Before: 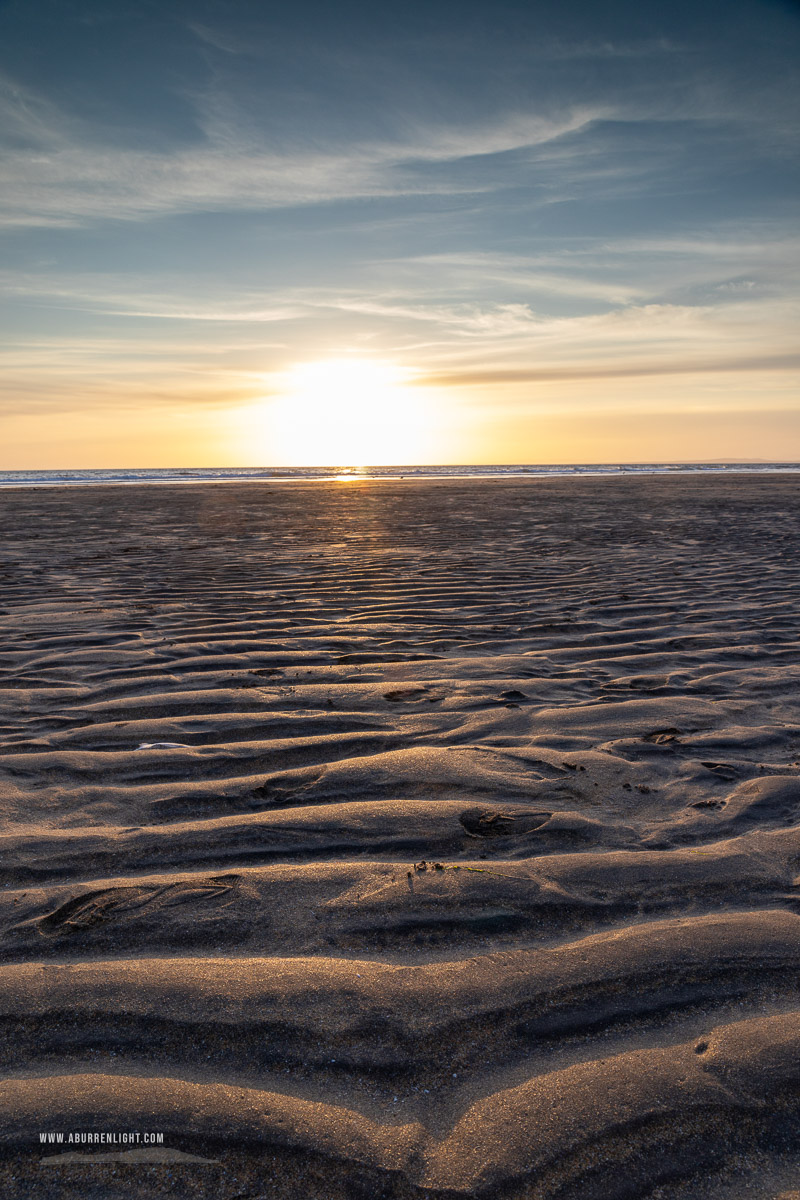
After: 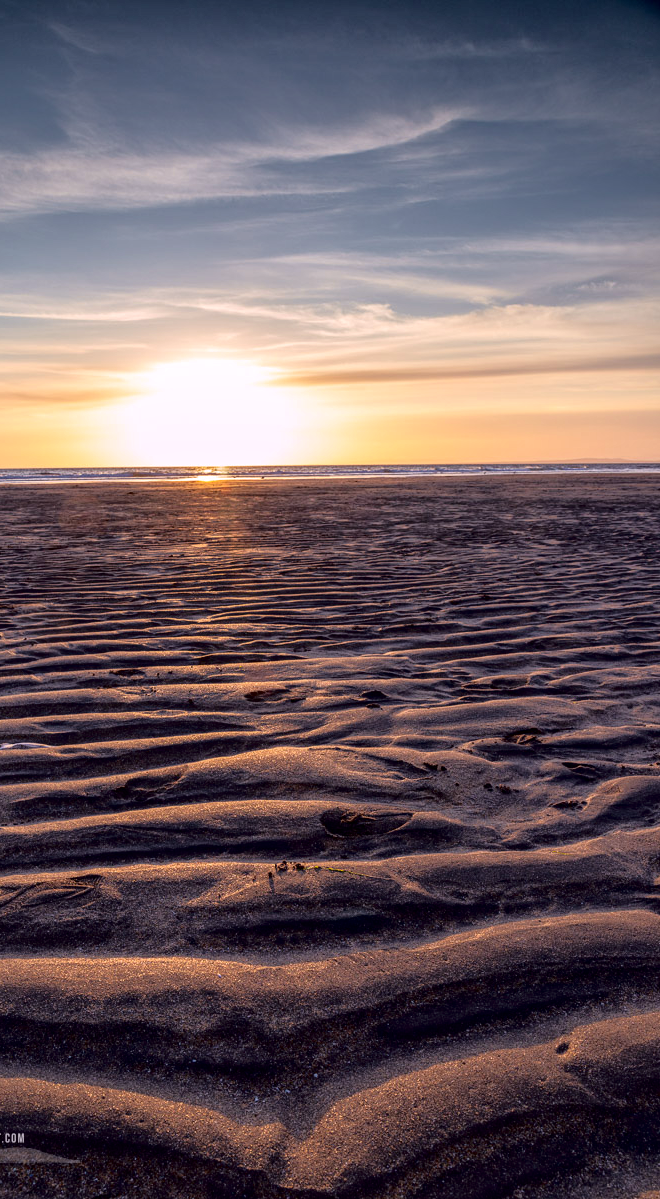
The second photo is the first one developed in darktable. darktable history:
crop: left 17.407%, bottom 0.026%
local contrast: on, module defaults
levels: levels [0, 0.51, 1]
tone curve: curves: ch0 [(0, 0) (0.126, 0.061) (0.362, 0.382) (0.498, 0.498) (0.706, 0.712) (1, 1)]; ch1 [(0, 0) (0.5, 0.522) (0.55, 0.586) (1, 1)]; ch2 [(0, 0) (0.44, 0.424) (0.5, 0.482) (0.537, 0.538) (1, 1)], color space Lab, independent channels, preserve colors none
